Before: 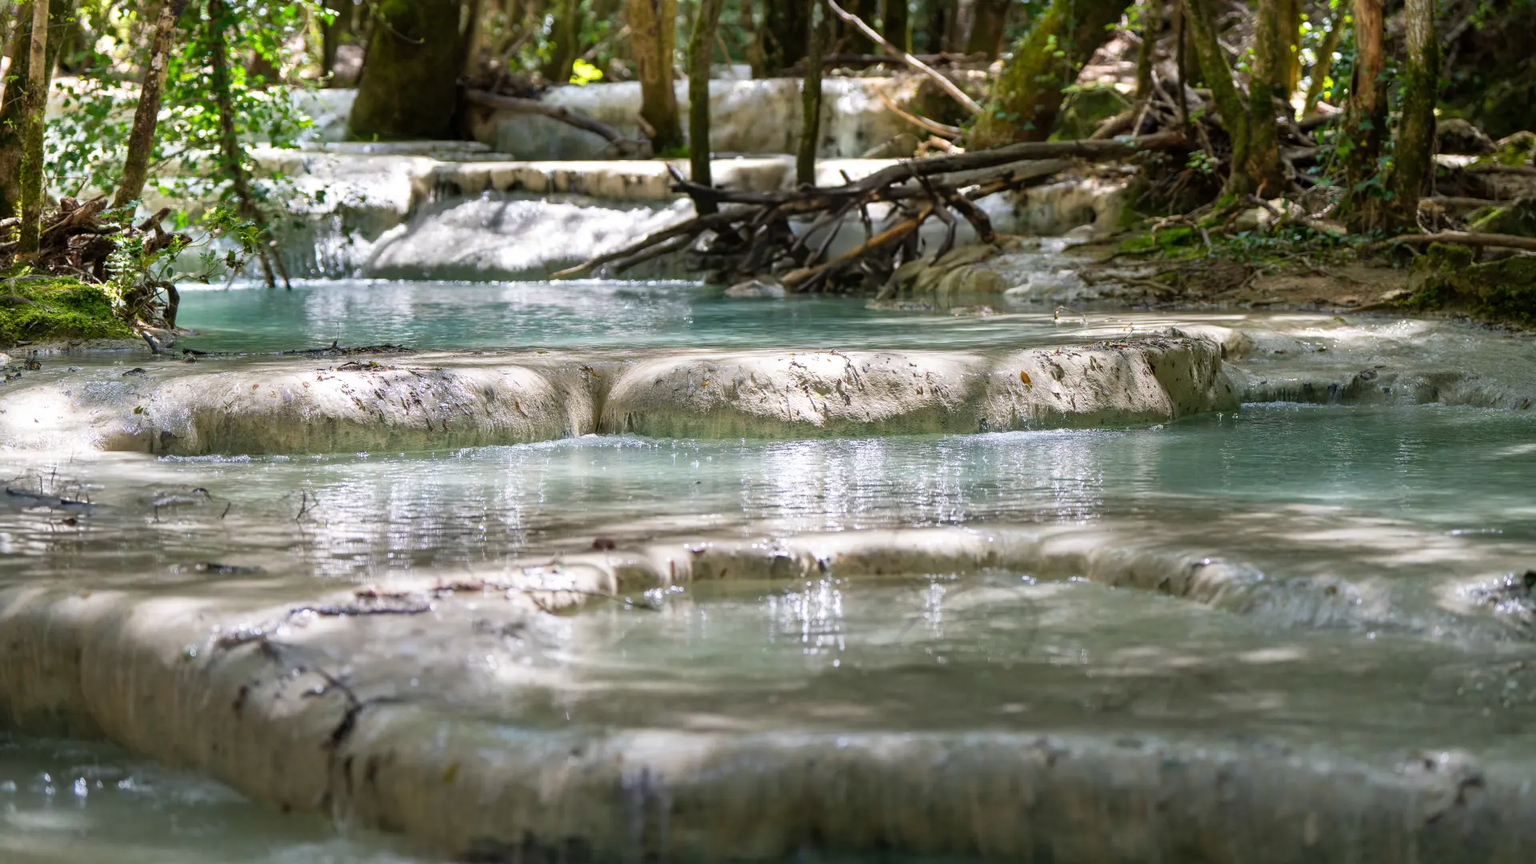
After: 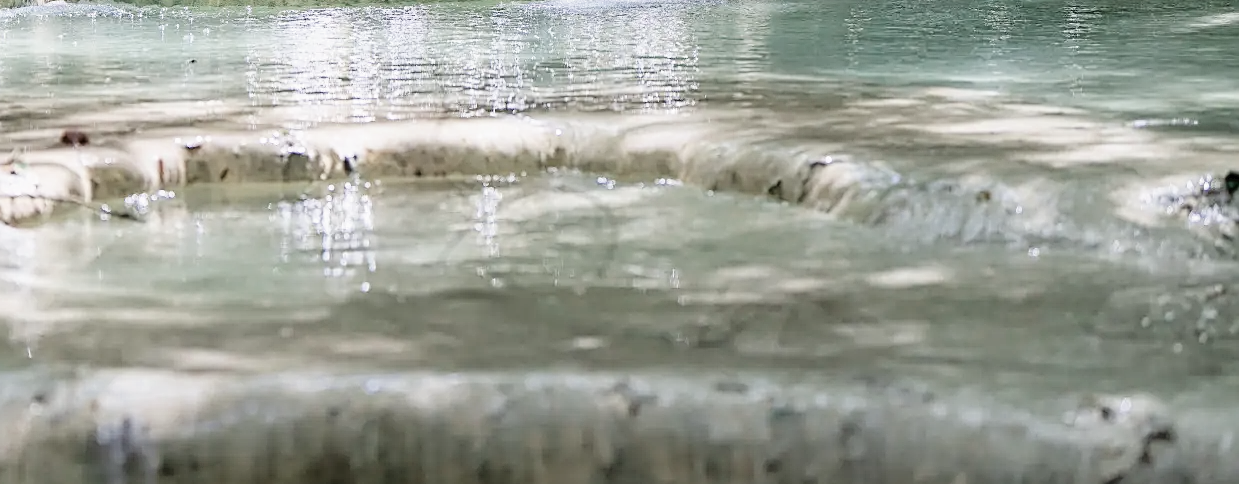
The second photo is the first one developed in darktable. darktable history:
crop and rotate: left 35.452%, top 50.25%, bottom 4.901%
tone curve: curves: ch0 [(0, 0) (0.003, 0.031) (0.011, 0.031) (0.025, 0.03) (0.044, 0.035) (0.069, 0.054) (0.1, 0.081) (0.136, 0.11) (0.177, 0.147) (0.224, 0.209) (0.277, 0.283) (0.335, 0.369) (0.399, 0.44) (0.468, 0.517) (0.543, 0.601) (0.623, 0.684) (0.709, 0.766) (0.801, 0.846) (0.898, 0.927) (1, 1)], color space Lab, independent channels, preserve colors none
sharpen: on, module defaults
contrast equalizer: y [[0.502, 0.505, 0.512, 0.529, 0.564, 0.588], [0.5 ×6], [0.502, 0.505, 0.512, 0.529, 0.564, 0.588], [0, 0.001, 0.001, 0.004, 0.008, 0.011], [0, 0.001, 0.001, 0.004, 0.008, 0.011]]
color zones: curves: ch0 [(0, 0.5) (0.125, 0.4) (0.25, 0.5) (0.375, 0.4) (0.5, 0.4) (0.625, 0.35) (0.75, 0.35) (0.875, 0.5)]; ch1 [(0, 0.35) (0.125, 0.45) (0.25, 0.35) (0.375, 0.35) (0.5, 0.35) (0.625, 0.35) (0.75, 0.45) (0.875, 0.35)]; ch2 [(0, 0.6) (0.125, 0.5) (0.25, 0.5) (0.375, 0.6) (0.5, 0.6) (0.625, 0.5) (0.75, 0.5) (0.875, 0.5)]
filmic rgb: middle gray luminance 18.3%, black relative exposure -8.99 EV, white relative exposure 3.74 EV, target black luminance 0%, hardness 4.84, latitude 67.97%, contrast 0.953, highlights saturation mix 19.81%, shadows ↔ highlights balance 21.42%
exposure: exposure 0.719 EV, compensate highlight preservation false
